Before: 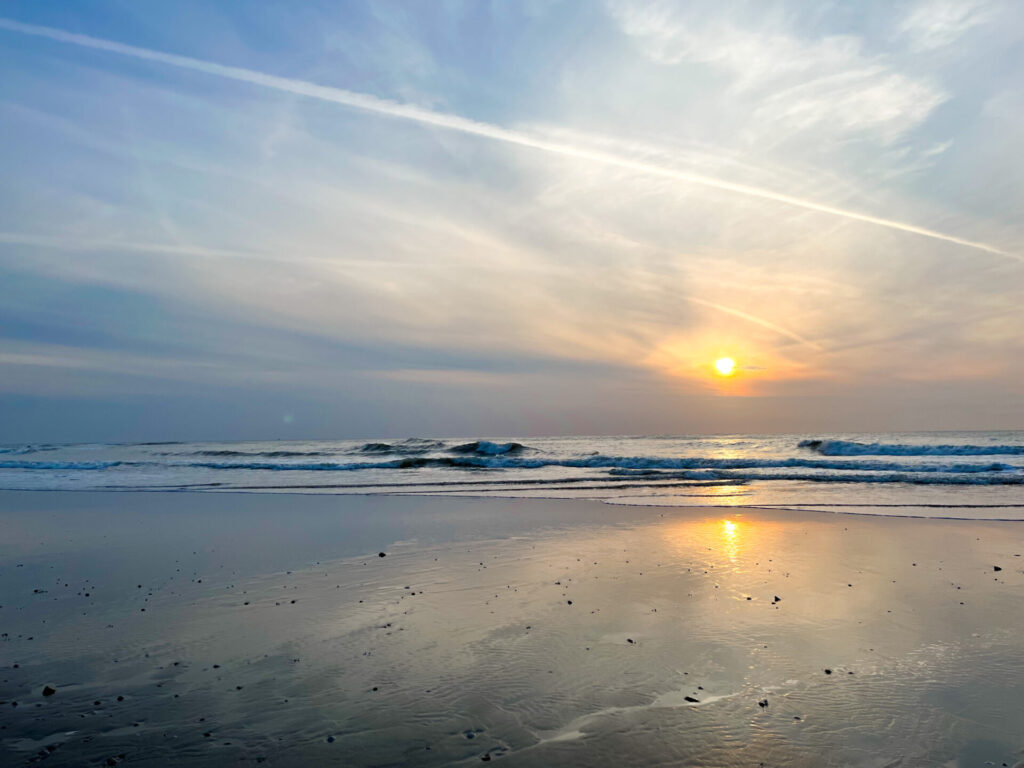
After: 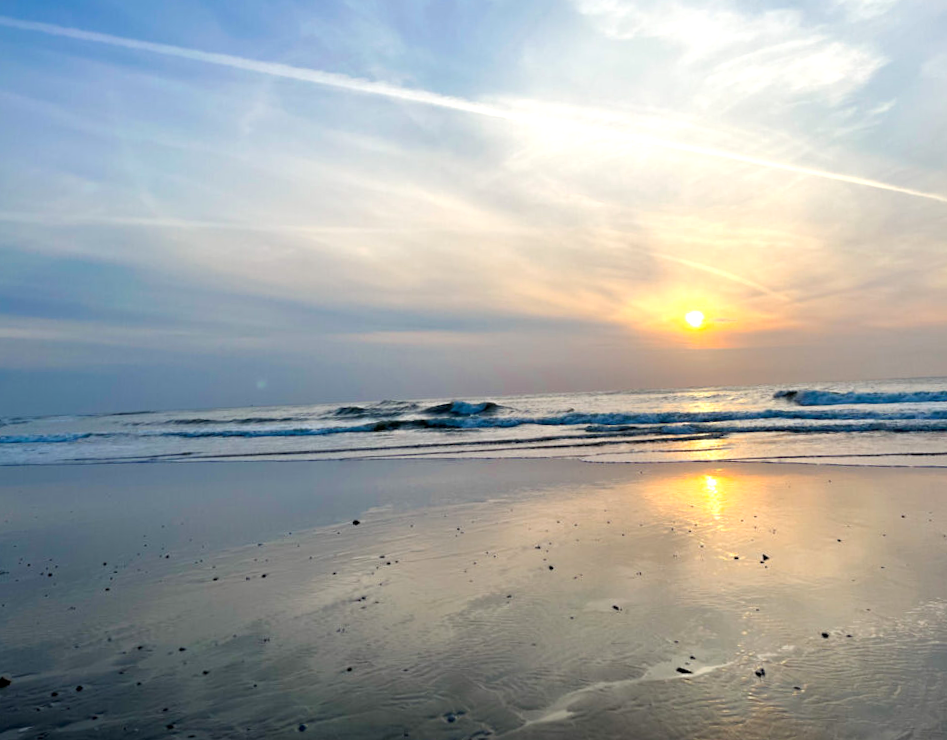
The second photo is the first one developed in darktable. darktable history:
rotate and perspective: rotation -1.68°, lens shift (vertical) -0.146, crop left 0.049, crop right 0.912, crop top 0.032, crop bottom 0.96
exposure: black level correction 0.001, exposure 0.3 EV, compensate highlight preservation false
